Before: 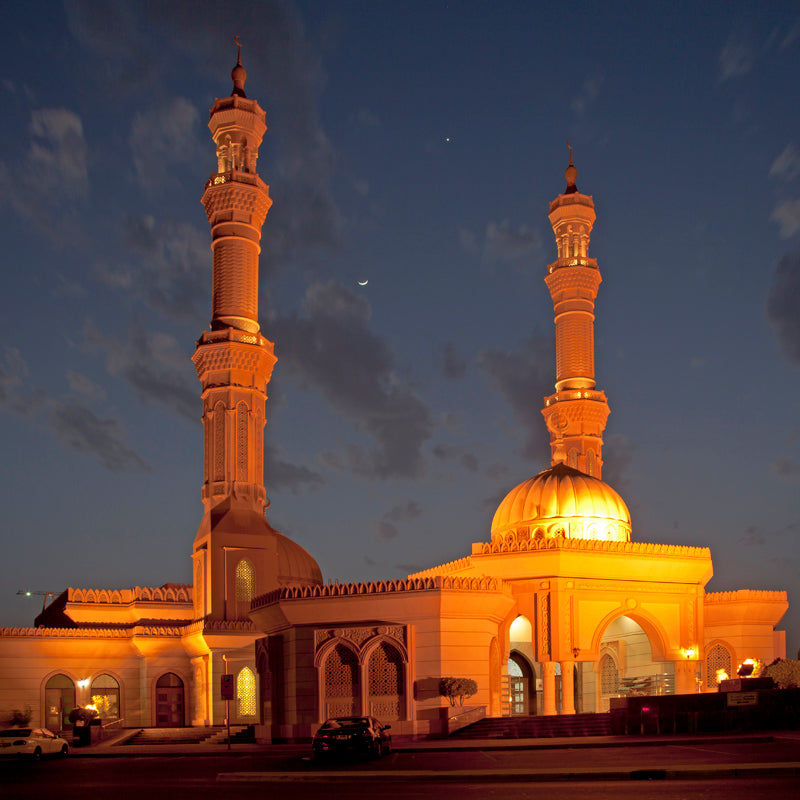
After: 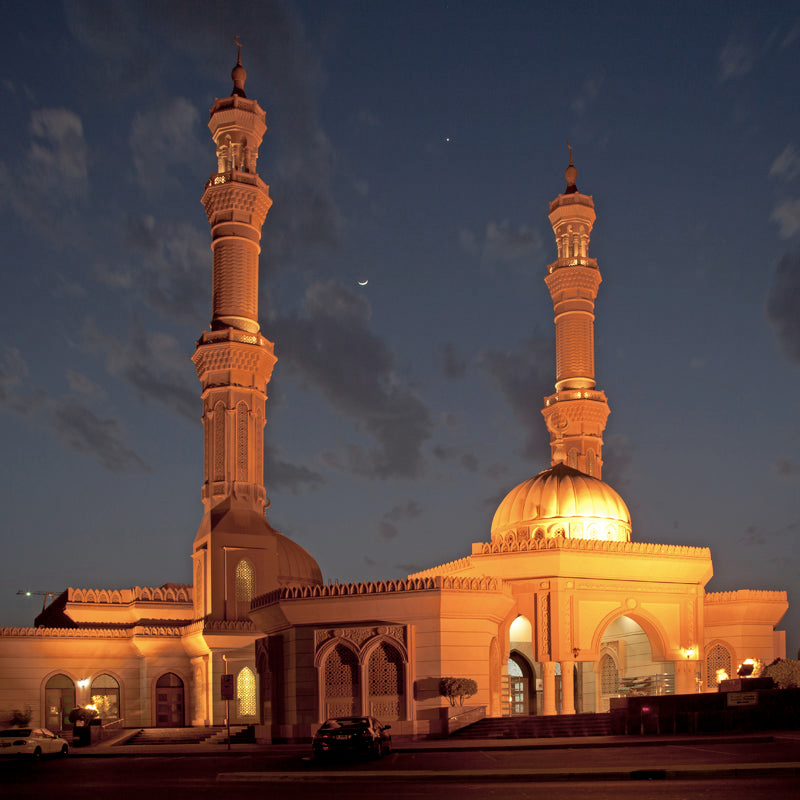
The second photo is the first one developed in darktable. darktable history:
contrast brightness saturation: contrast 0.057, brightness -0.007, saturation -0.211
